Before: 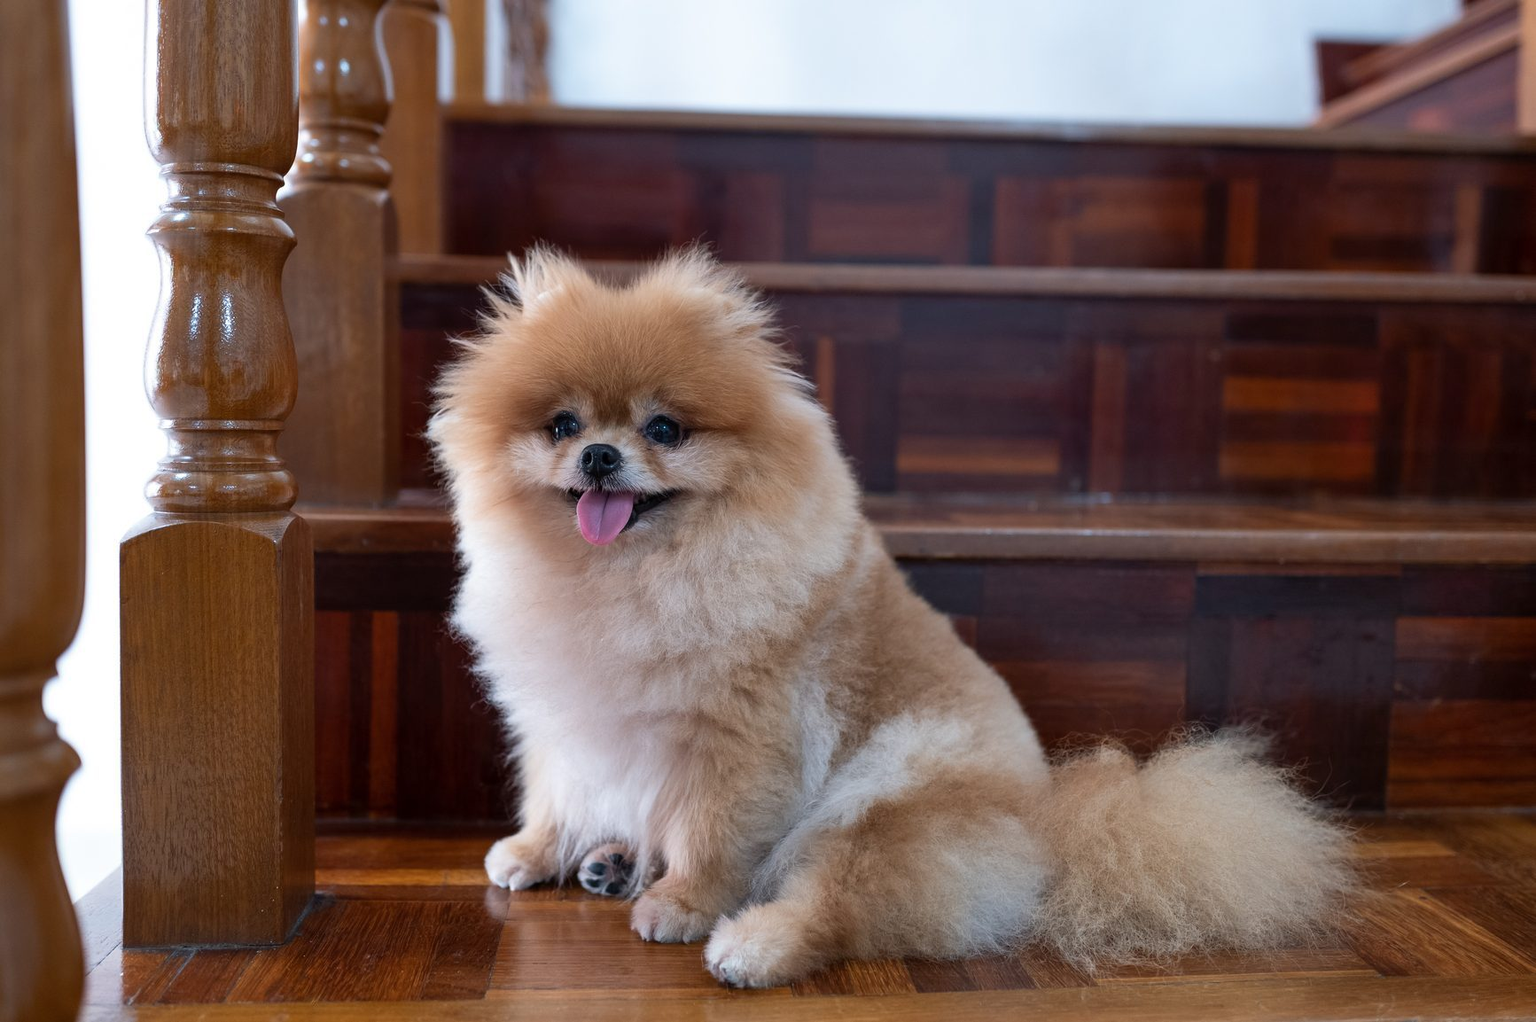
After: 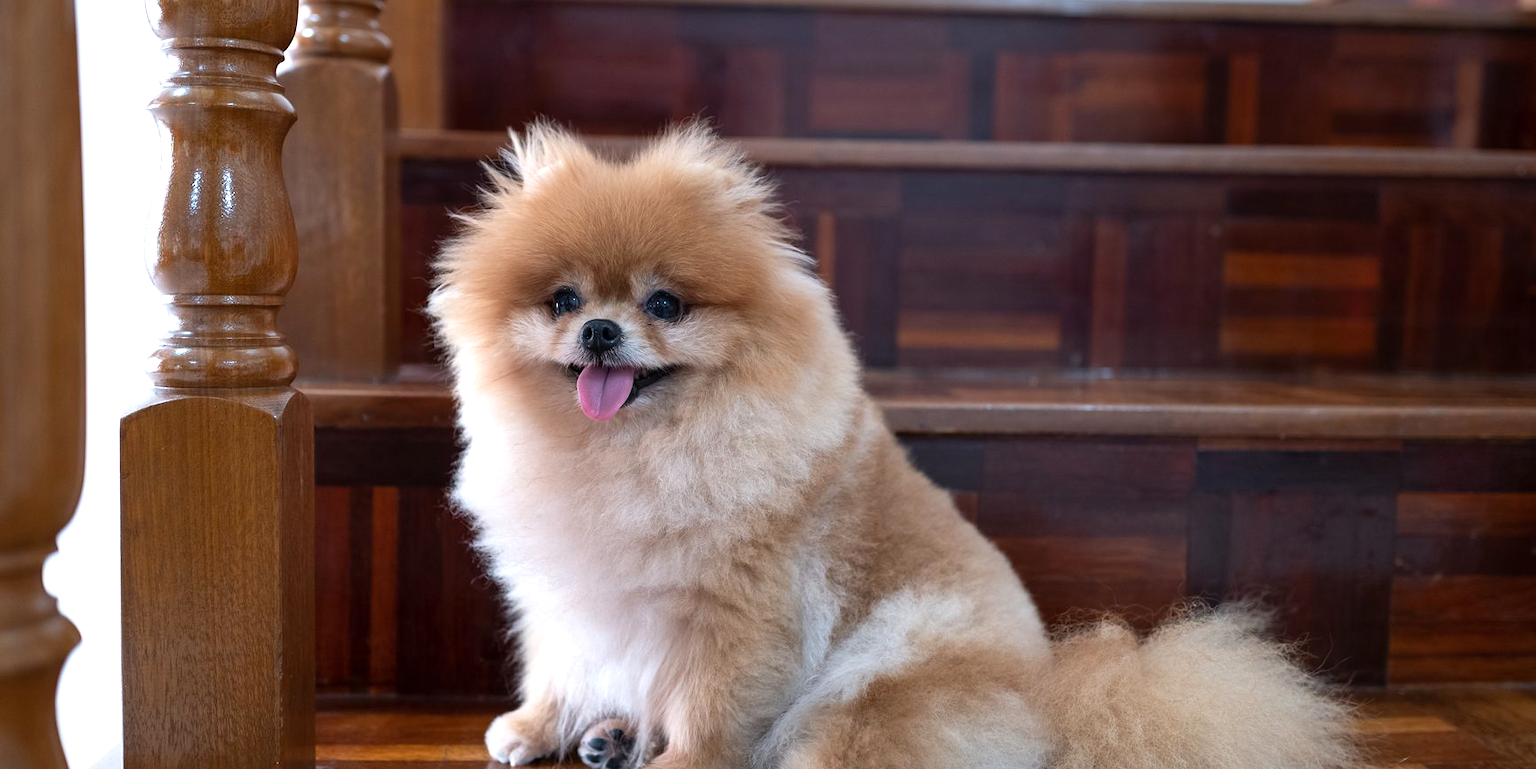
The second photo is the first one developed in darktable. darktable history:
crop and rotate: top 12.276%, bottom 12.423%
tone equalizer: -8 EV -0.448 EV, -7 EV -0.399 EV, -6 EV -0.328 EV, -5 EV -0.226 EV, -3 EV 0.213 EV, -2 EV 0.355 EV, -1 EV 0.392 EV, +0 EV 0.446 EV, smoothing diameter 24.97%, edges refinement/feathering 7.37, preserve details guided filter
